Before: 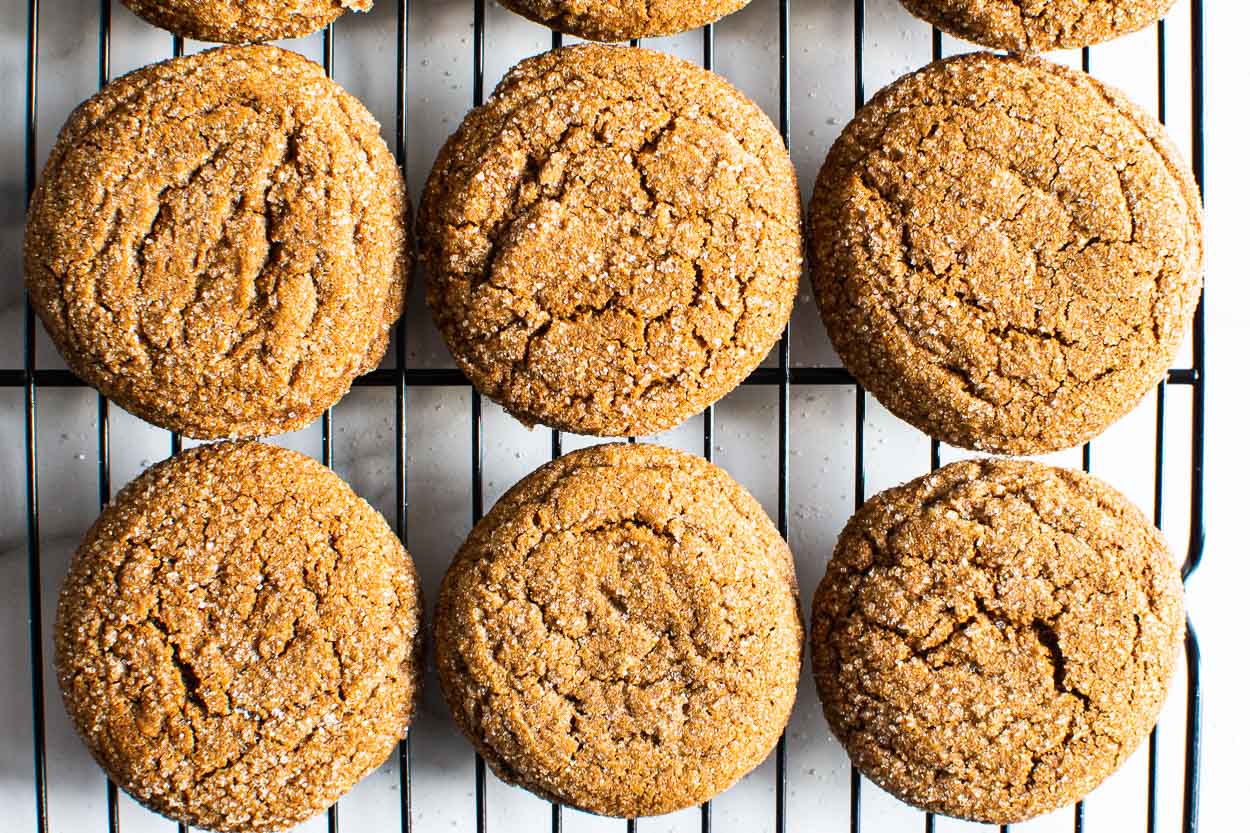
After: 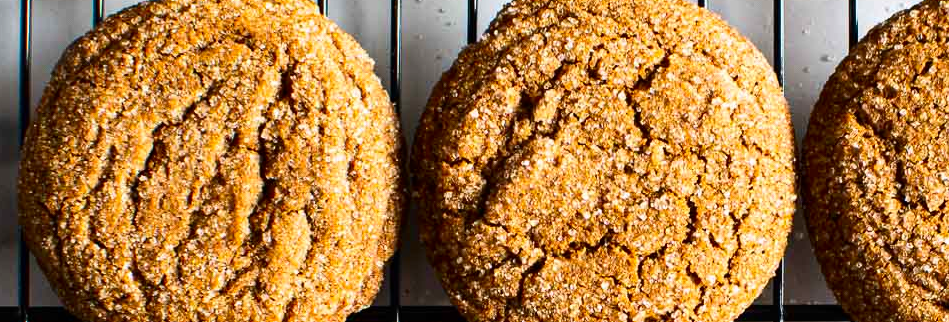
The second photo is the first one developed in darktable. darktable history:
crop: left 0.508%, top 7.632%, right 23.512%, bottom 53.705%
contrast brightness saturation: contrast 0.132, brightness -0.052, saturation 0.155
